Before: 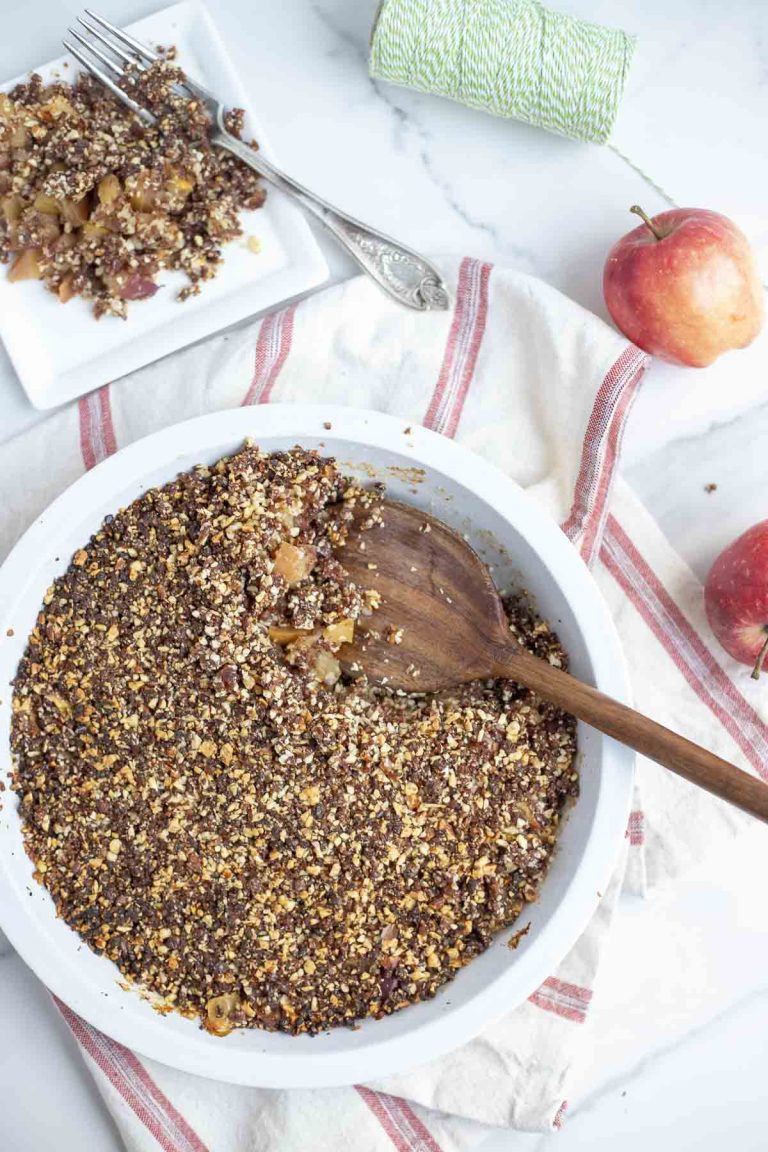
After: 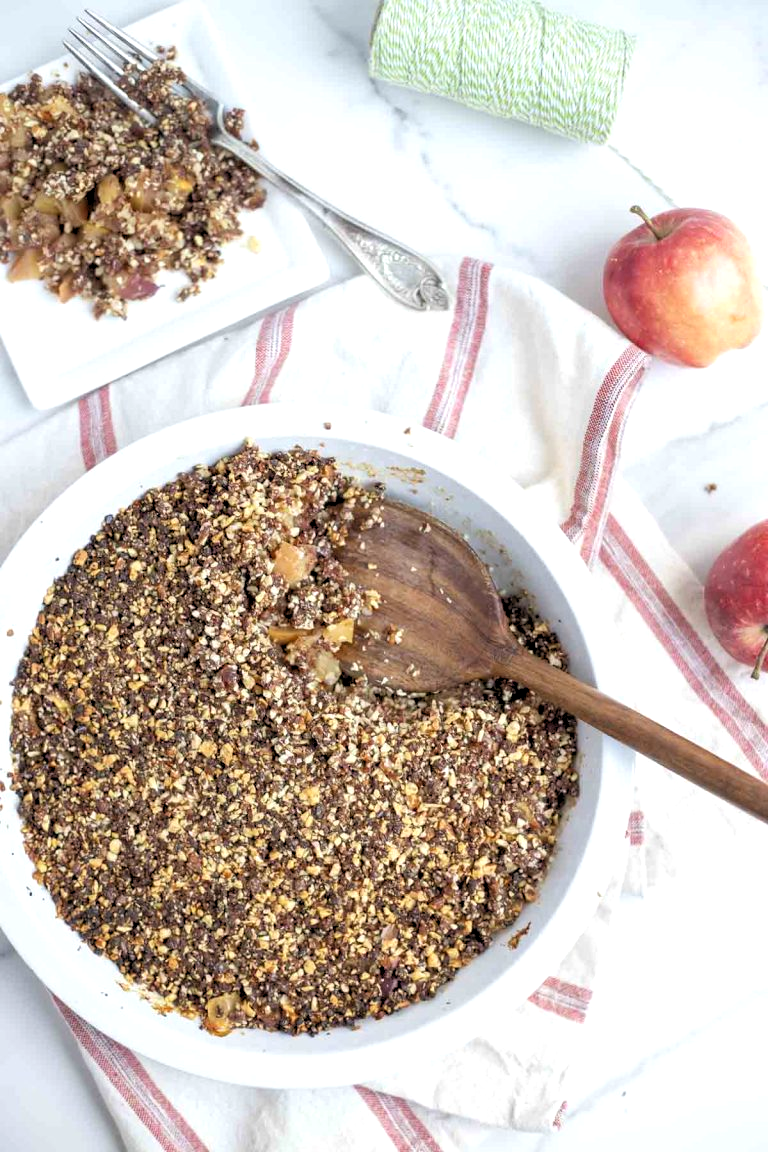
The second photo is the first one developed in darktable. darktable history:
rgb levels: levels [[0.01, 0.419, 0.839], [0, 0.5, 1], [0, 0.5, 1]]
